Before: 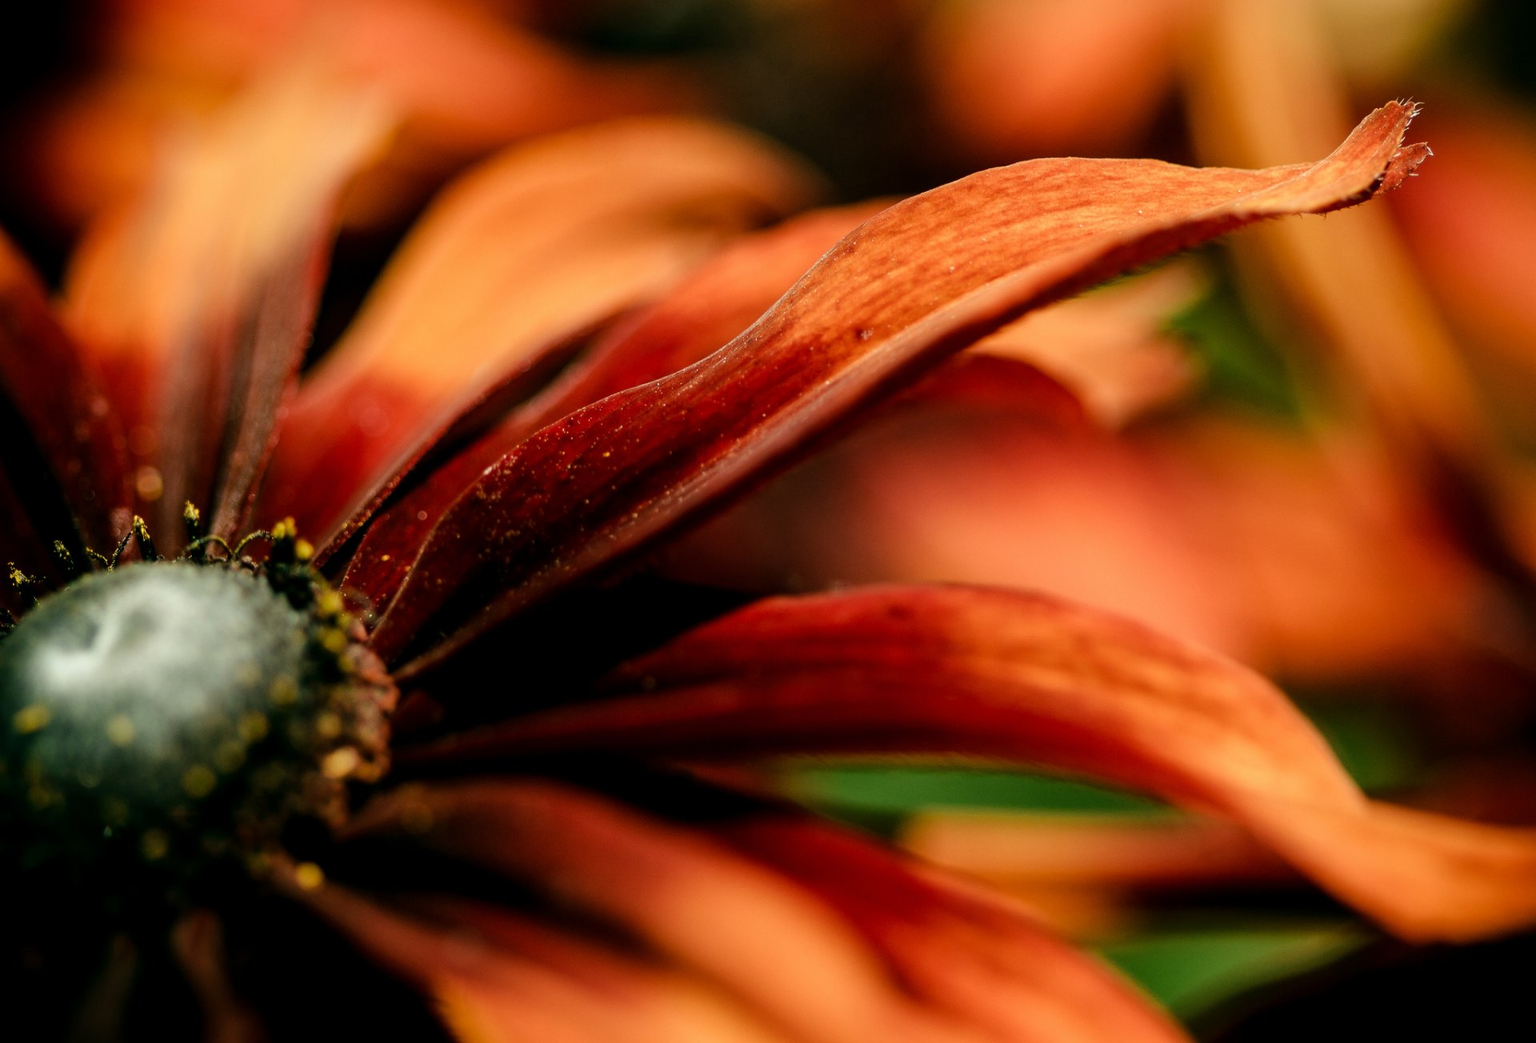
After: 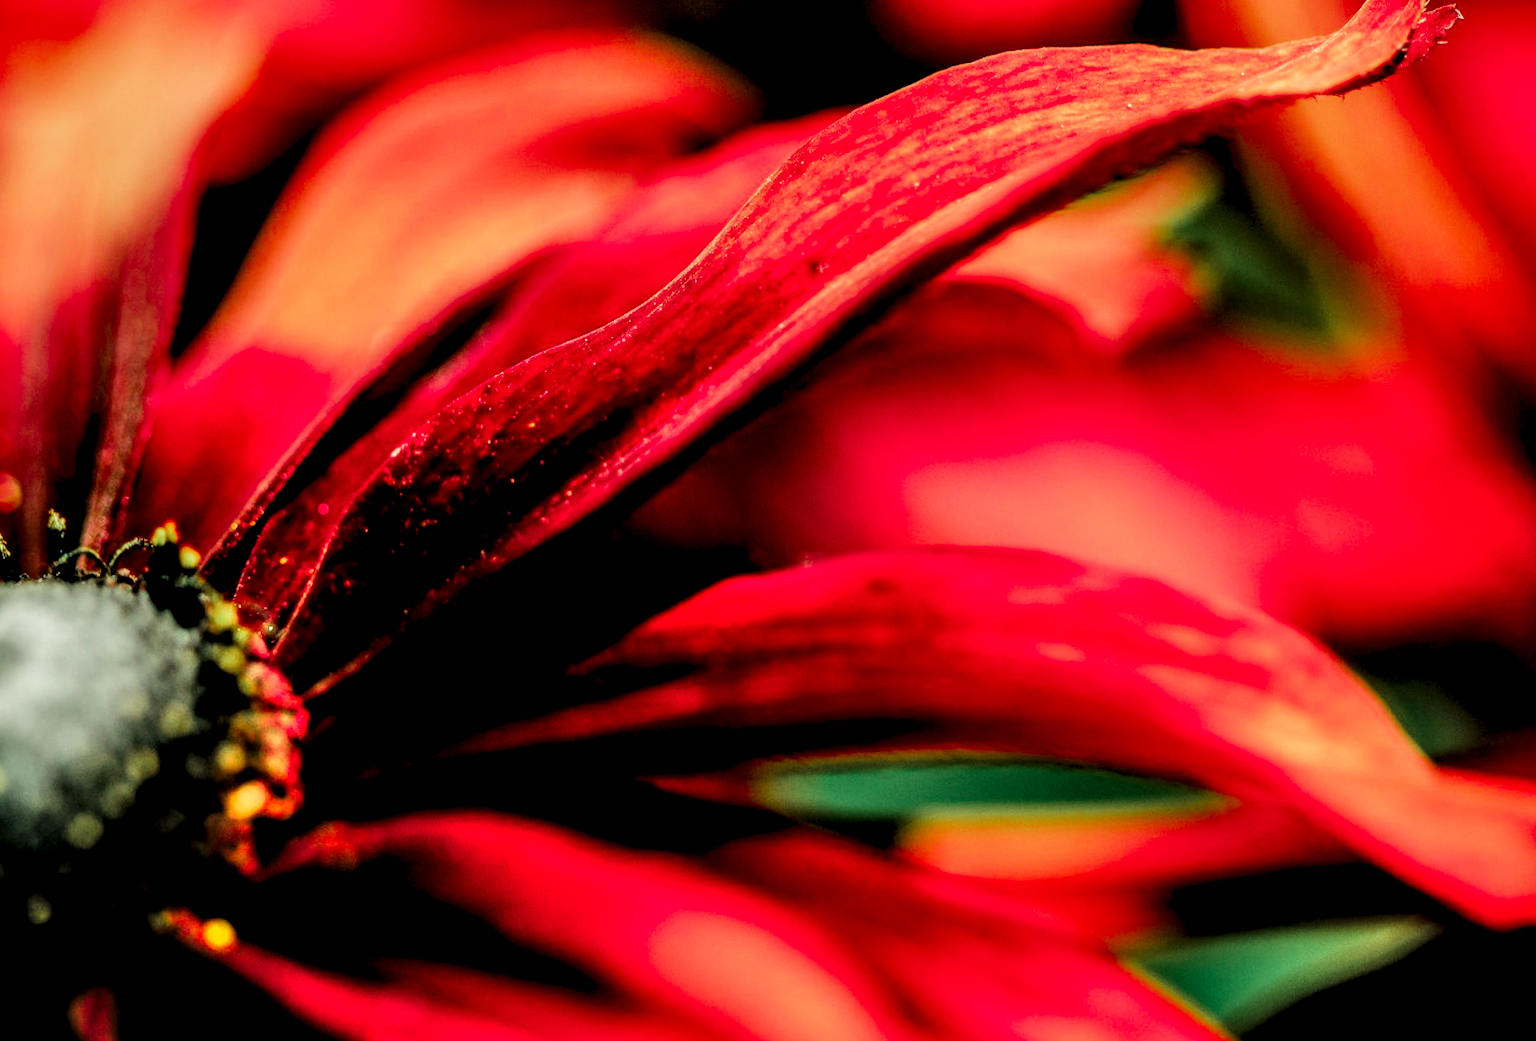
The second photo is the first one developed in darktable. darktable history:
crop and rotate: angle 3.65°, left 5.599%, top 5.695%
shadows and highlights: soften with gaussian
local contrast: highlights 64%, shadows 53%, detail 168%, midtone range 0.507
filmic rgb: black relative exposure -7.65 EV, white relative exposure 4.56 EV, hardness 3.61, add noise in highlights 0.002, color science v3 (2019), use custom middle-gray values true, contrast in highlights soft
color zones: curves: ch0 [(0, 0.466) (0.128, 0.466) (0.25, 0.5) (0.375, 0.456) (0.5, 0.5) (0.625, 0.5) (0.737, 0.652) (0.875, 0.5)]; ch1 [(0, 0.603) (0.125, 0.618) (0.261, 0.348) (0.372, 0.353) (0.497, 0.363) (0.611, 0.45) (0.731, 0.427) (0.875, 0.518) (0.998, 0.652)]; ch2 [(0, 0.559) (0.125, 0.451) (0.253, 0.564) (0.37, 0.578) (0.5, 0.466) (0.625, 0.471) (0.731, 0.471) (0.88, 0.485)]
color correction: highlights b* 0.052, saturation 1.37
